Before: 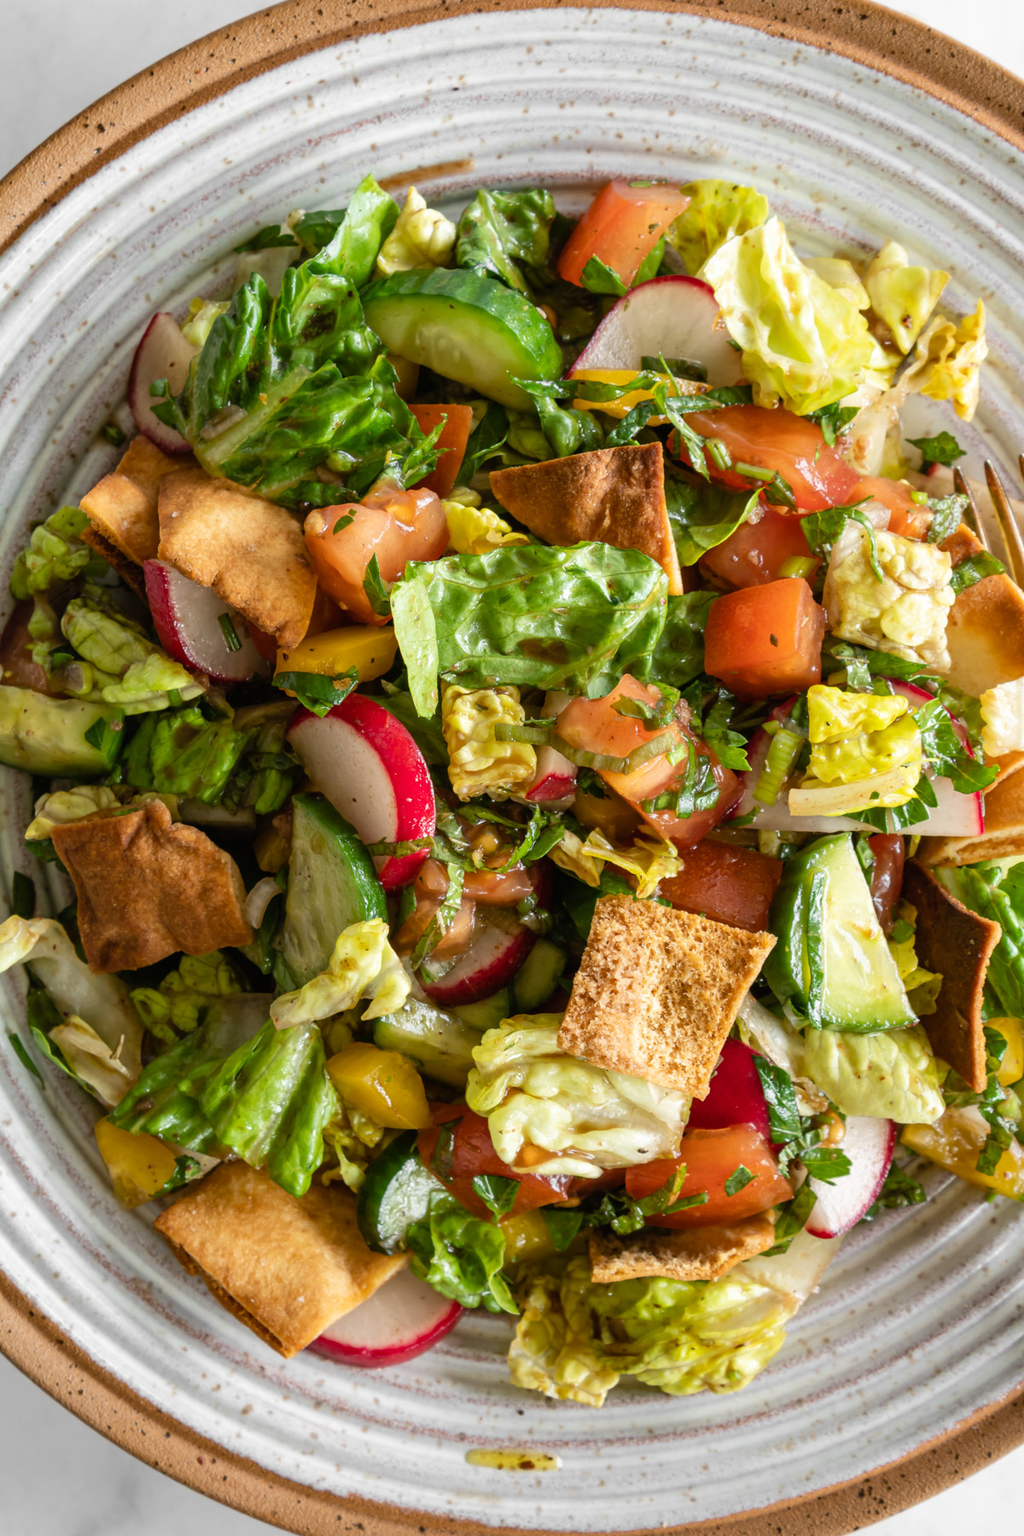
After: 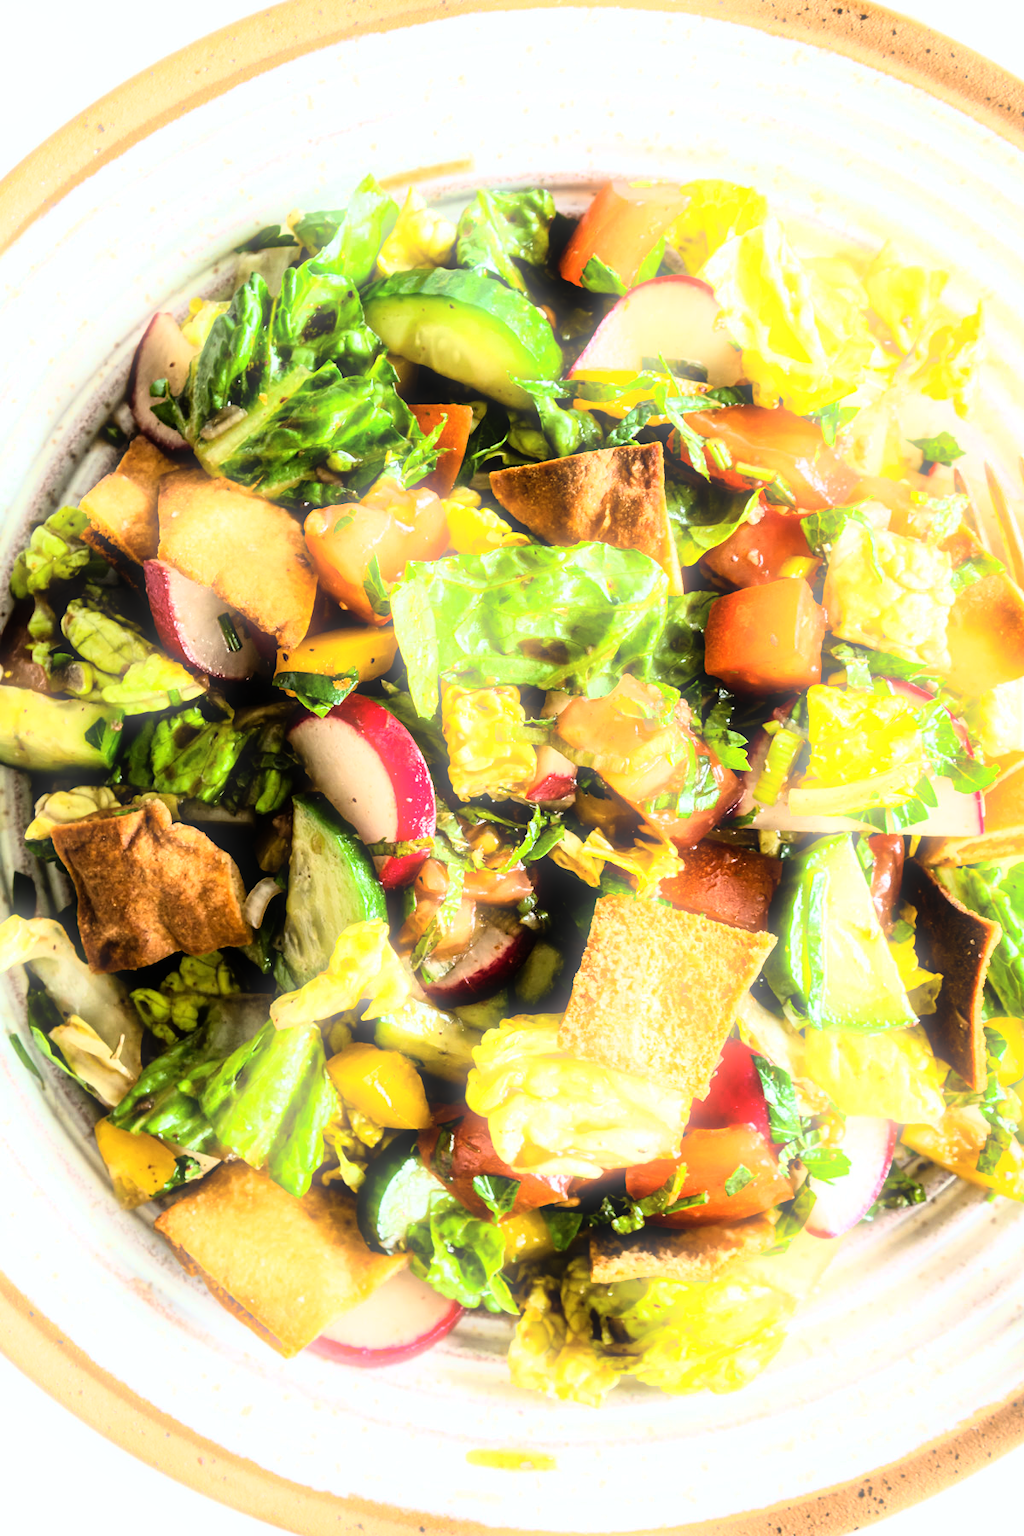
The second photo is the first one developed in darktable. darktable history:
white balance: red 0.986, blue 1.01
rgb curve: curves: ch0 [(0, 0) (0.21, 0.15) (0.24, 0.21) (0.5, 0.75) (0.75, 0.96) (0.89, 0.99) (1, 1)]; ch1 [(0, 0.02) (0.21, 0.13) (0.25, 0.2) (0.5, 0.67) (0.75, 0.9) (0.89, 0.97) (1, 1)]; ch2 [(0, 0.02) (0.21, 0.13) (0.25, 0.2) (0.5, 0.67) (0.75, 0.9) (0.89, 0.97) (1, 1)], compensate middle gray true
bloom: size 5%, threshold 95%, strength 15%
exposure: black level correction 0, exposure 0.2 EV, compensate exposure bias true, compensate highlight preservation false
